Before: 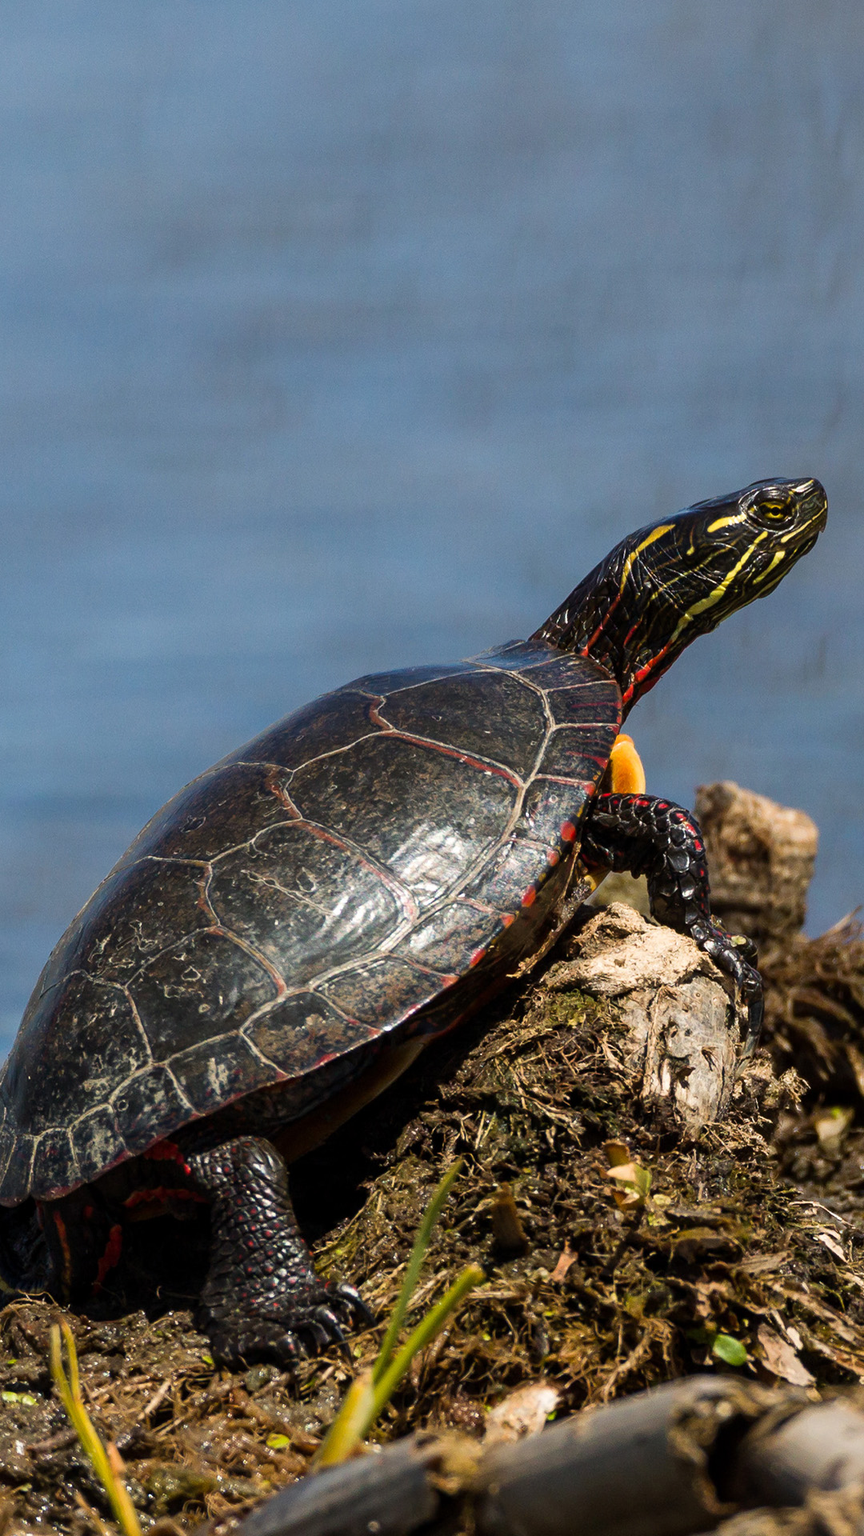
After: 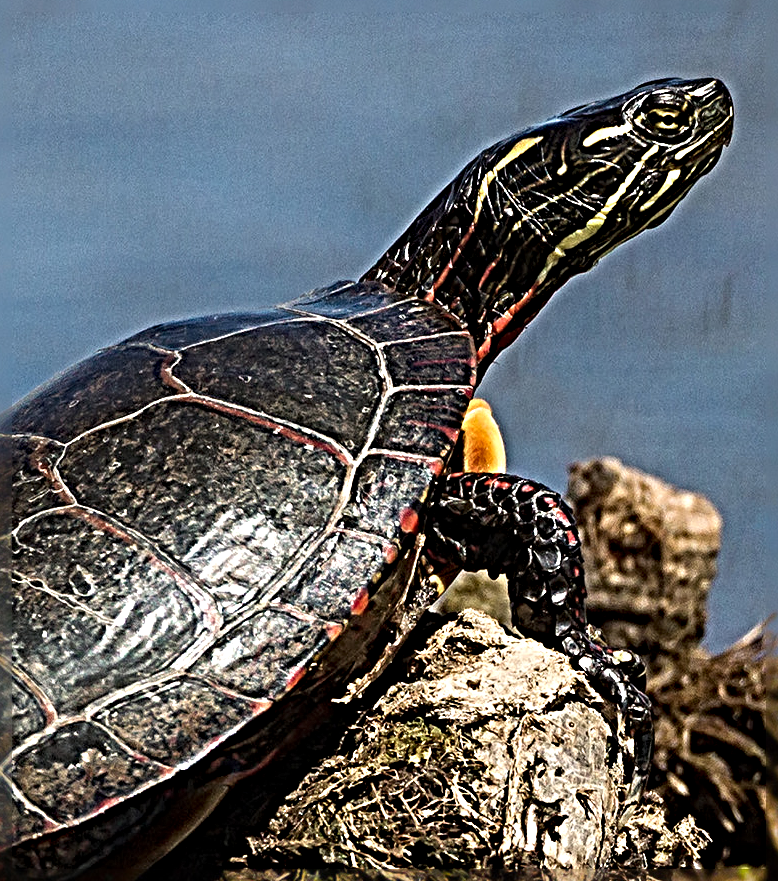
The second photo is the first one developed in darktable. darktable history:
crop and rotate: left 27.938%, top 27.046%, bottom 27.046%
sharpen: radius 6.3, amount 1.8, threshold 0
